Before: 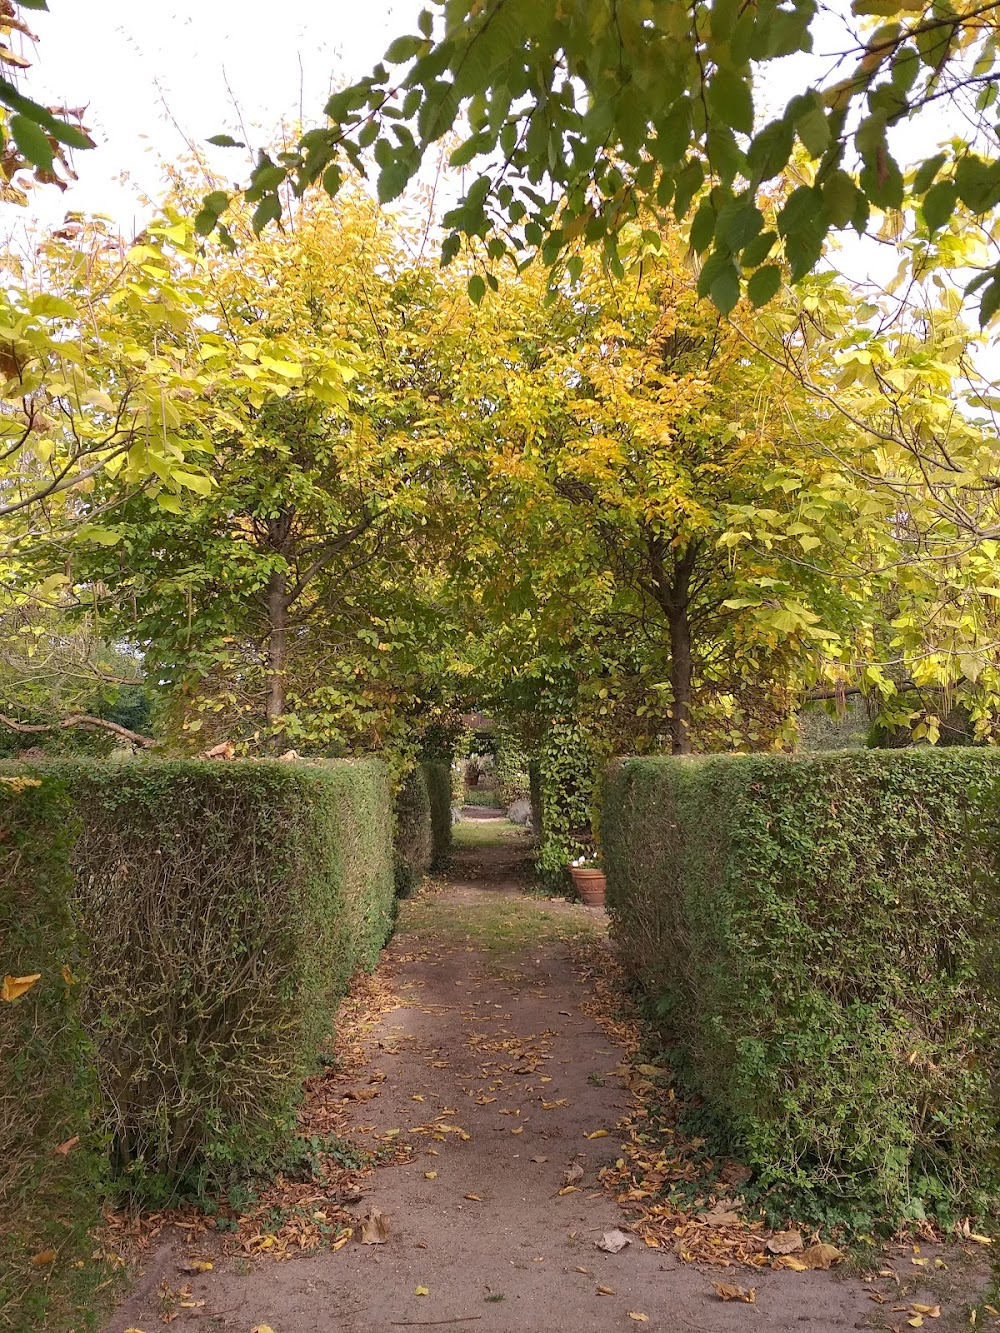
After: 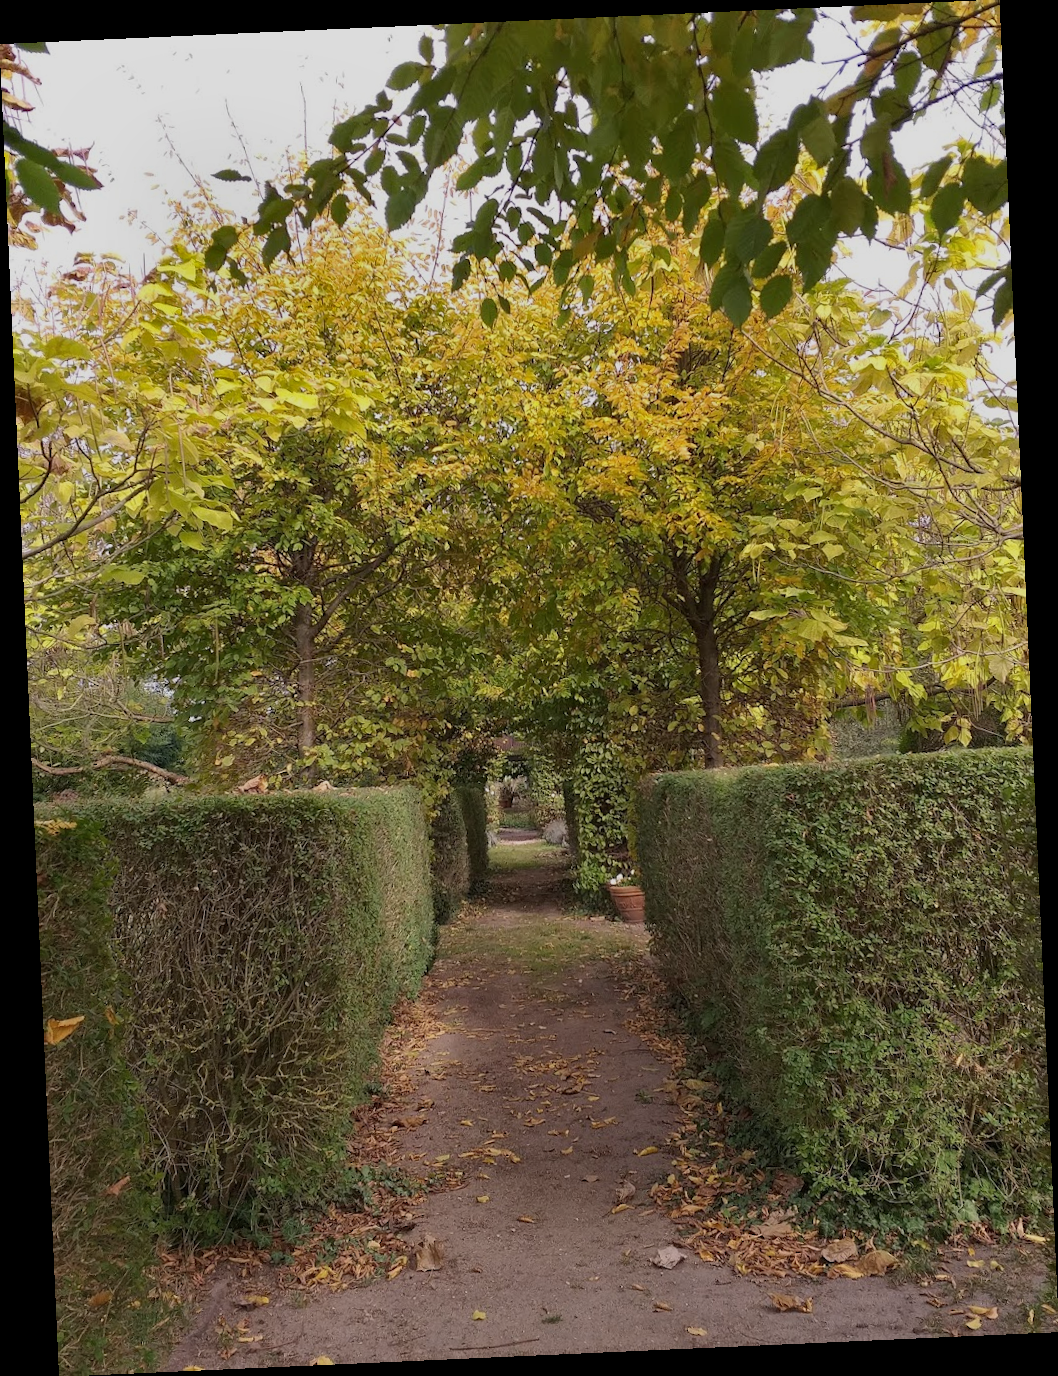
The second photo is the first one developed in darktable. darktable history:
shadows and highlights: shadows 20.91, highlights -82.73, soften with gaussian
exposure: exposure -0.492 EV, compensate highlight preservation false
rotate and perspective: rotation -2.56°, automatic cropping off
